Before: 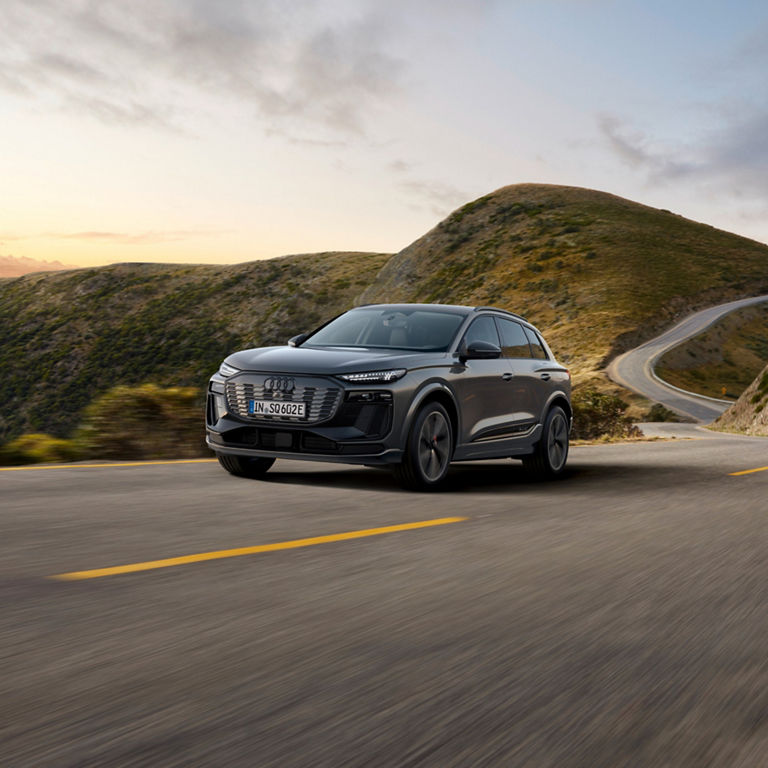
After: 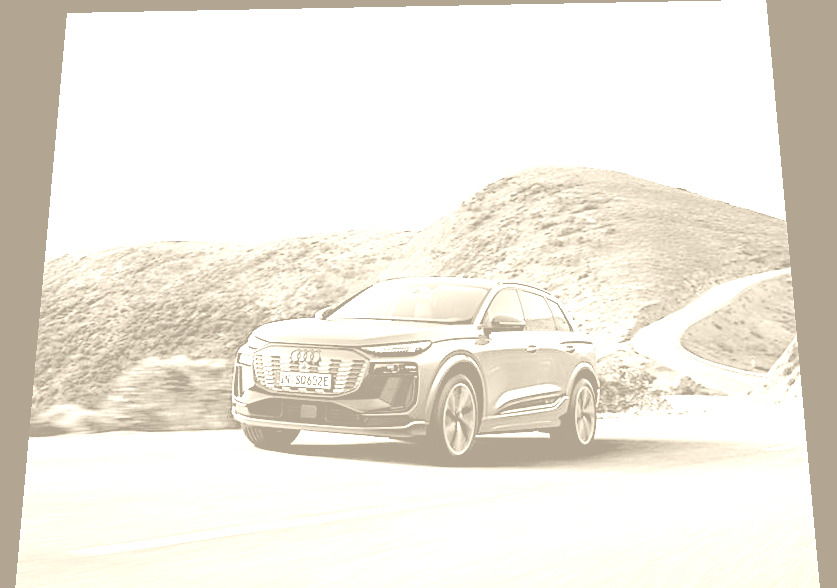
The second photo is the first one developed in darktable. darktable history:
sharpen: on, module defaults
rotate and perspective: rotation 0.128°, lens shift (vertical) -0.181, lens shift (horizontal) -0.044, shear 0.001, automatic cropping off
crop: bottom 24.988%
color balance rgb: perceptual saturation grading › mid-tones 6.33%, perceptual saturation grading › shadows 72.44%, perceptual brilliance grading › highlights 11.59%, contrast 5.05%
filmic rgb: middle gray luminance 3.44%, black relative exposure -5.92 EV, white relative exposure 6.33 EV, threshold 6 EV, dynamic range scaling 22.4%, target black luminance 0%, hardness 2.33, latitude 45.85%, contrast 0.78, highlights saturation mix 100%, shadows ↔ highlights balance 0.033%, add noise in highlights 0, preserve chrominance max RGB, color science v3 (2019), use custom middle-gray values true, iterations of high-quality reconstruction 0, contrast in highlights soft, enable highlight reconstruction true
contrast brightness saturation: contrast 0.07
tone equalizer: -8 EV -0.75 EV, -7 EV -0.7 EV, -6 EV -0.6 EV, -5 EV -0.4 EV, -3 EV 0.4 EV, -2 EV 0.6 EV, -1 EV 0.7 EV, +0 EV 0.75 EV, edges refinement/feathering 500, mask exposure compensation -1.57 EV, preserve details no
colorize: hue 36°, saturation 71%, lightness 80.79%
